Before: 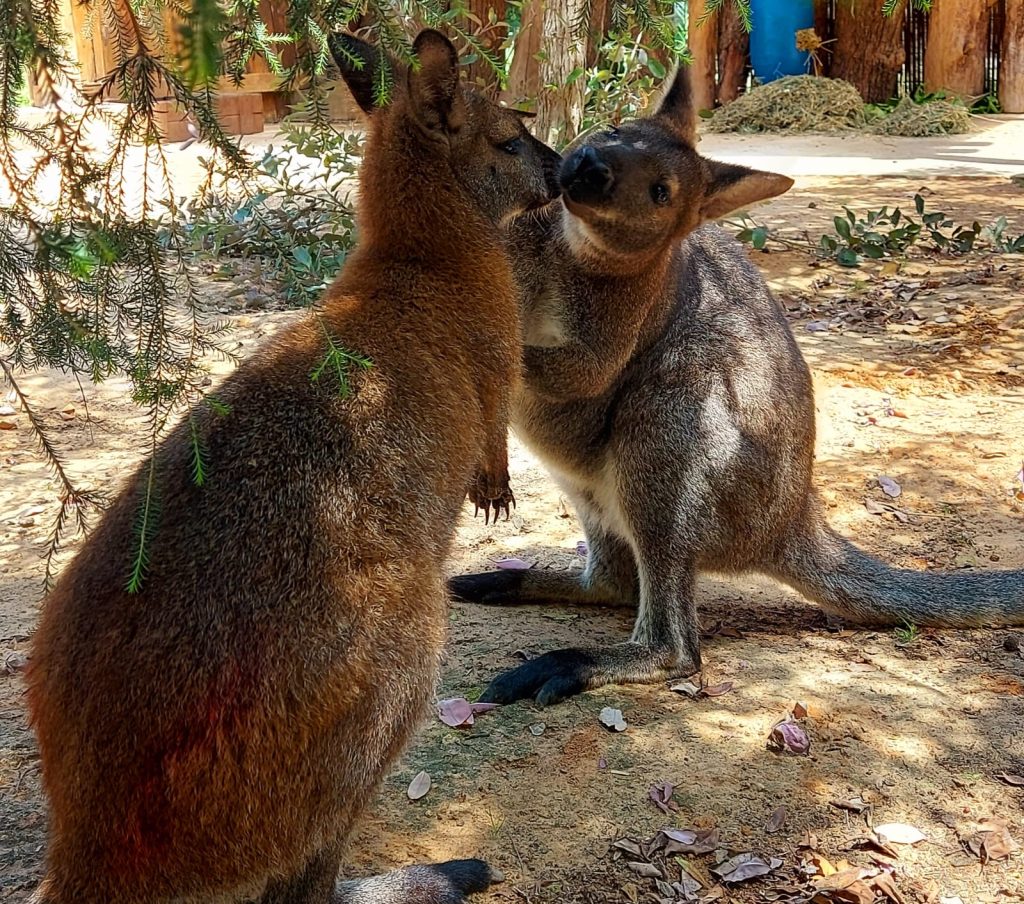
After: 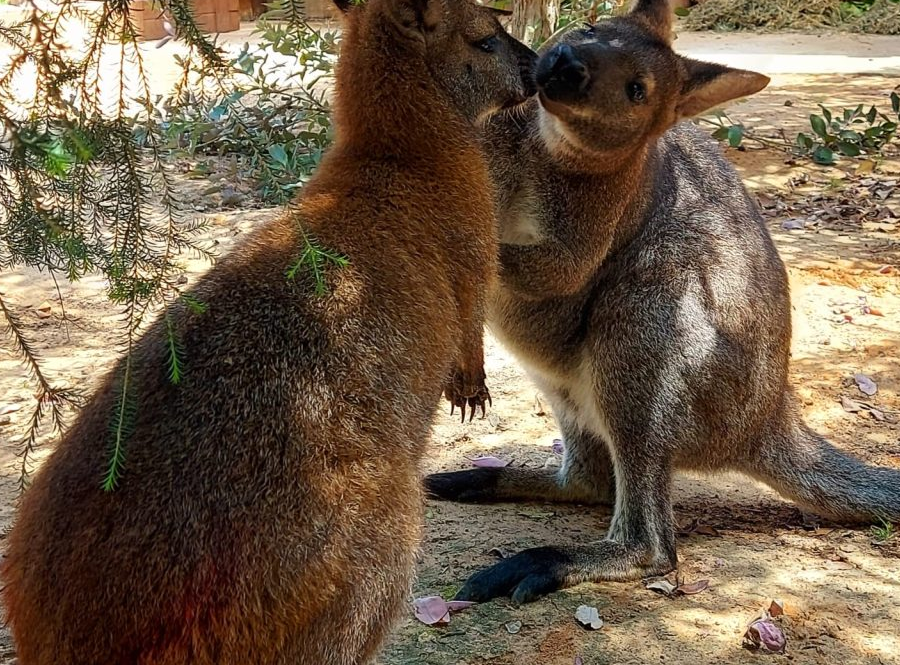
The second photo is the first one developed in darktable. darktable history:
crop and rotate: left 2.425%, top 11.305%, right 9.6%, bottom 15.08%
tone equalizer: on, module defaults
